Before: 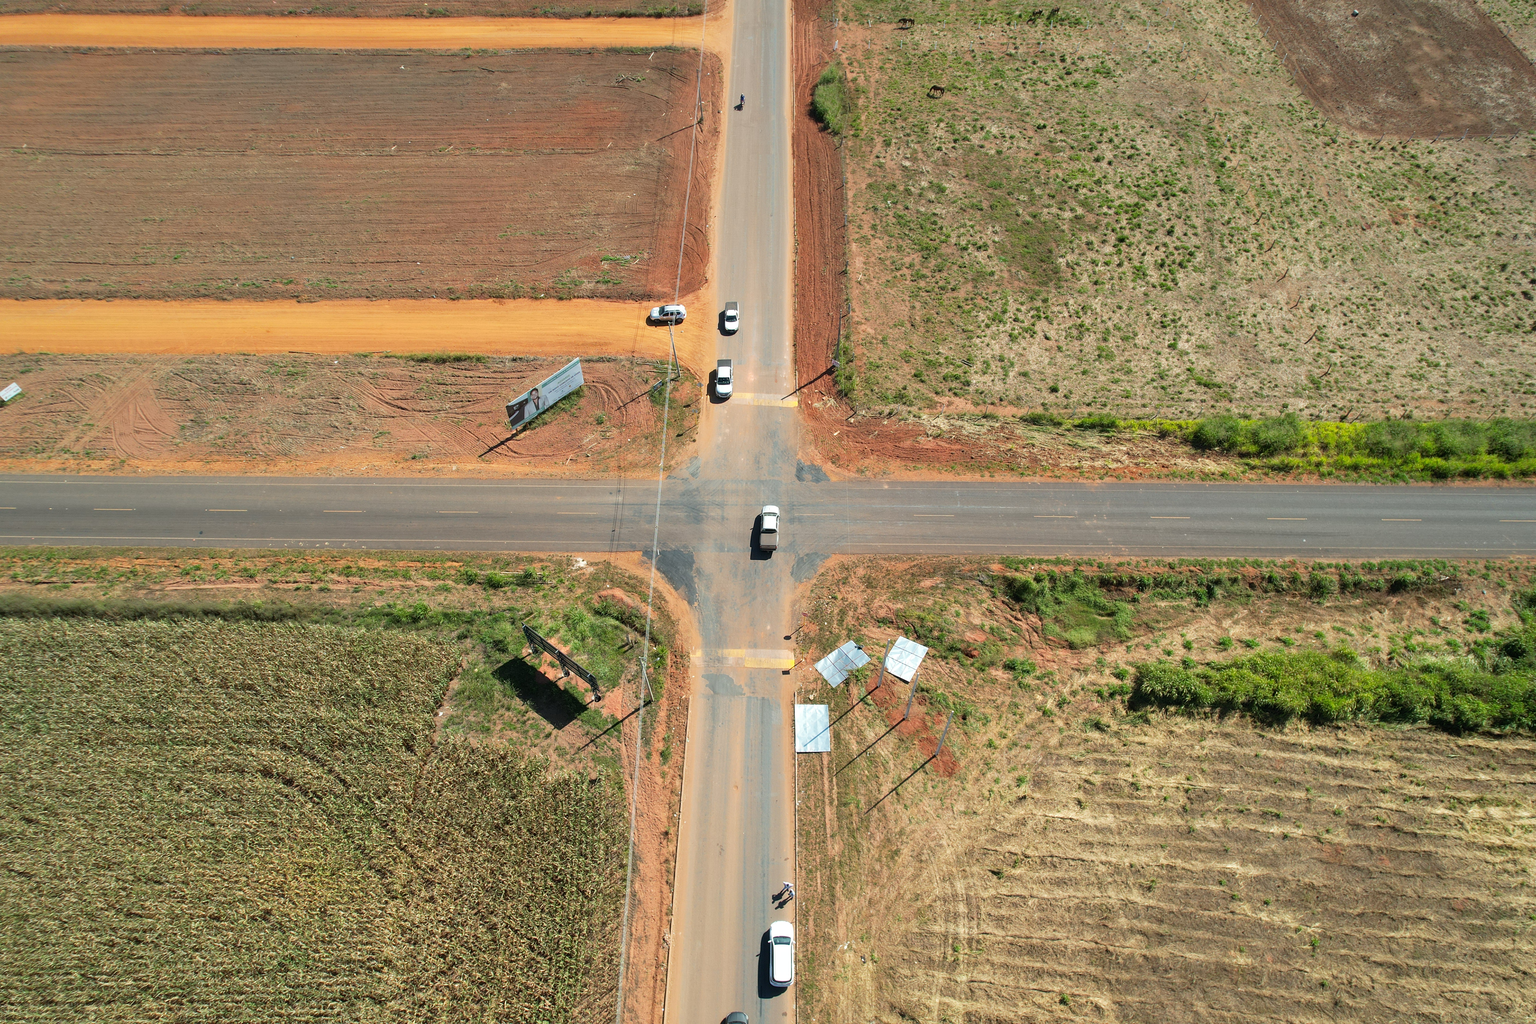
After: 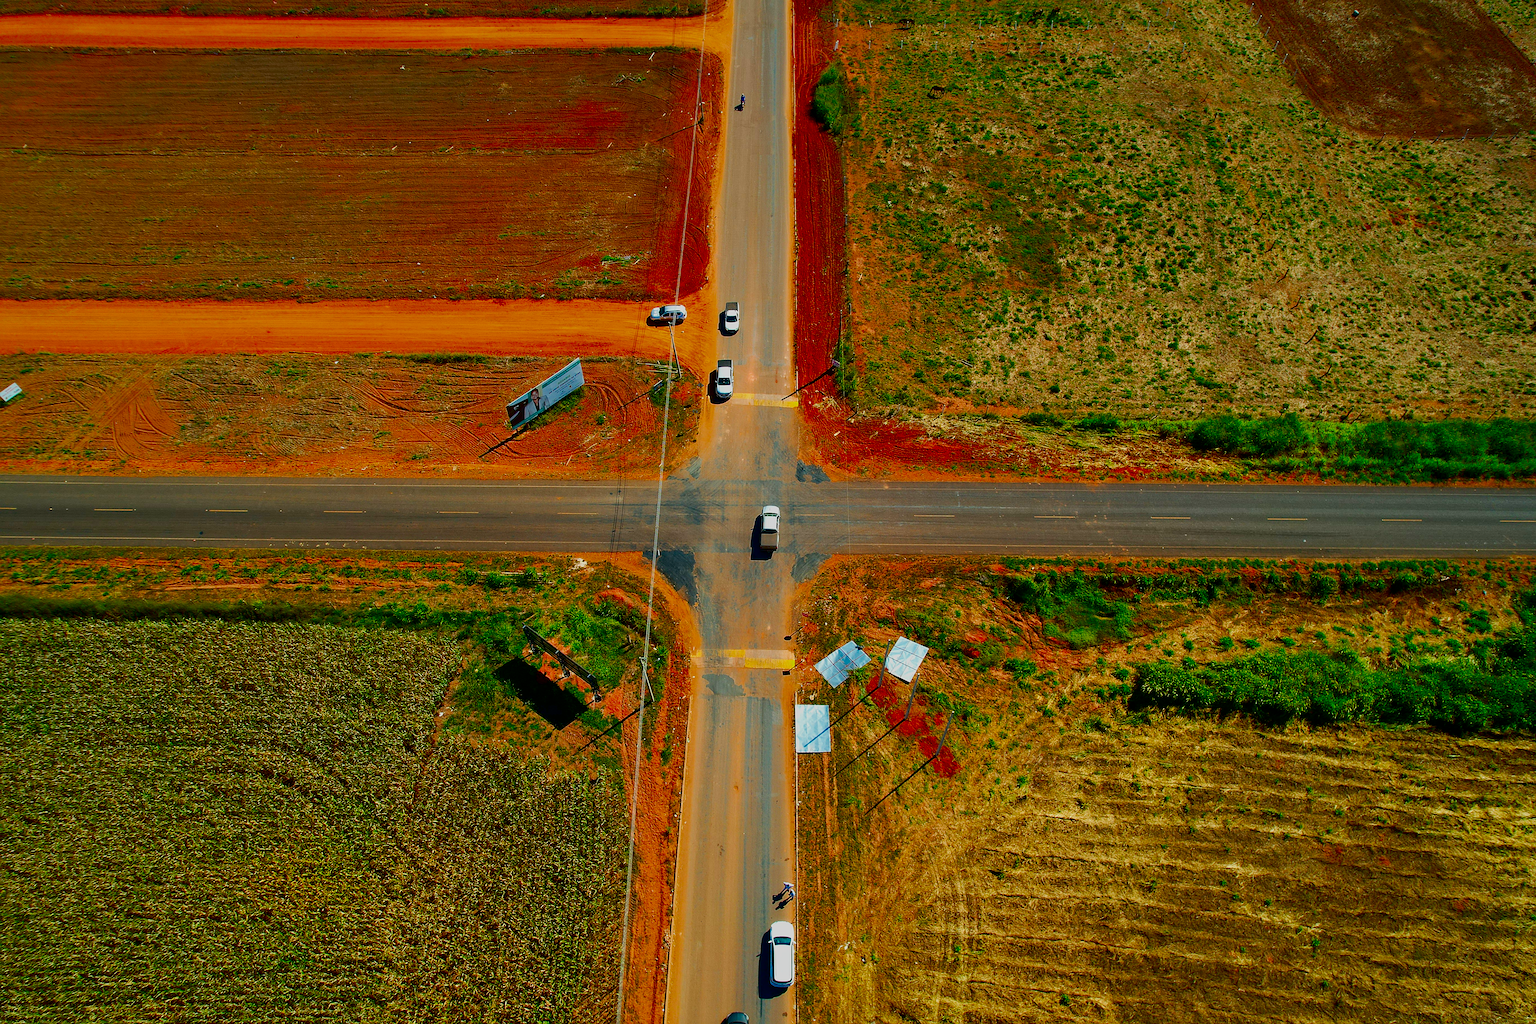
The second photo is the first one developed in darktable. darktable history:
filmic rgb: black relative exposure -7.65 EV, white relative exposure 4.56 EV, hardness 3.61, color science v6 (2022)
contrast brightness saturation: brightness -0.991, saturation 0.984
exposure: black level correction 0, exposure 0.895 EV, compensate highlight preservation false
sharpen: on, module defaults
